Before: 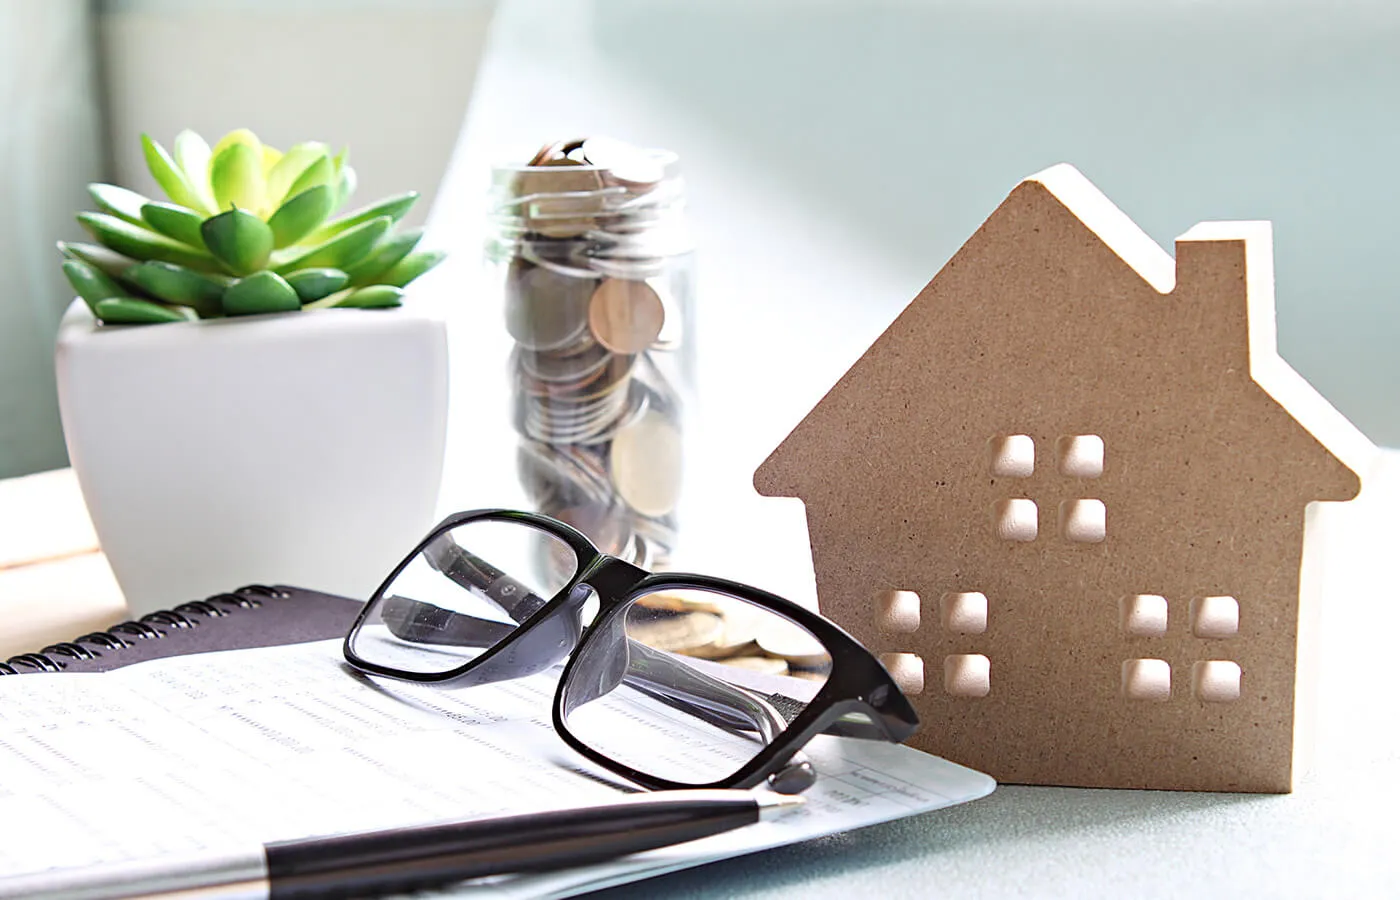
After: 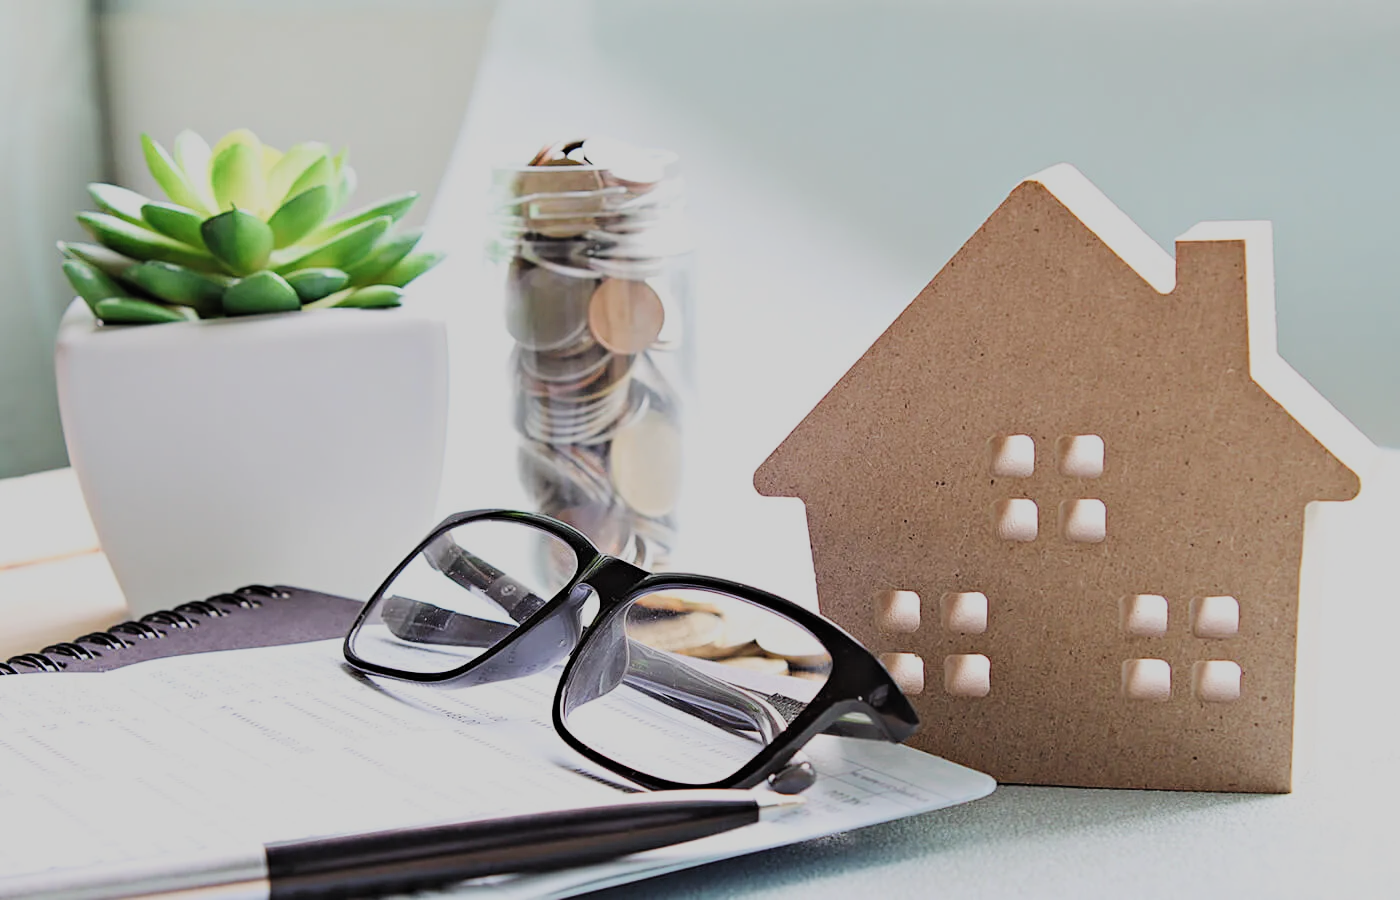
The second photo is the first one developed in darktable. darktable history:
filmic rgb: black relative exposure -7.65 EV, white relative exposure 4.56 EV, threshold 2.99 EV, hardness 3.61, contrast 1.054, color science v5 (2021), contrast in shadows safe, contrast in highlights safe, enable highlight reconstruction true
